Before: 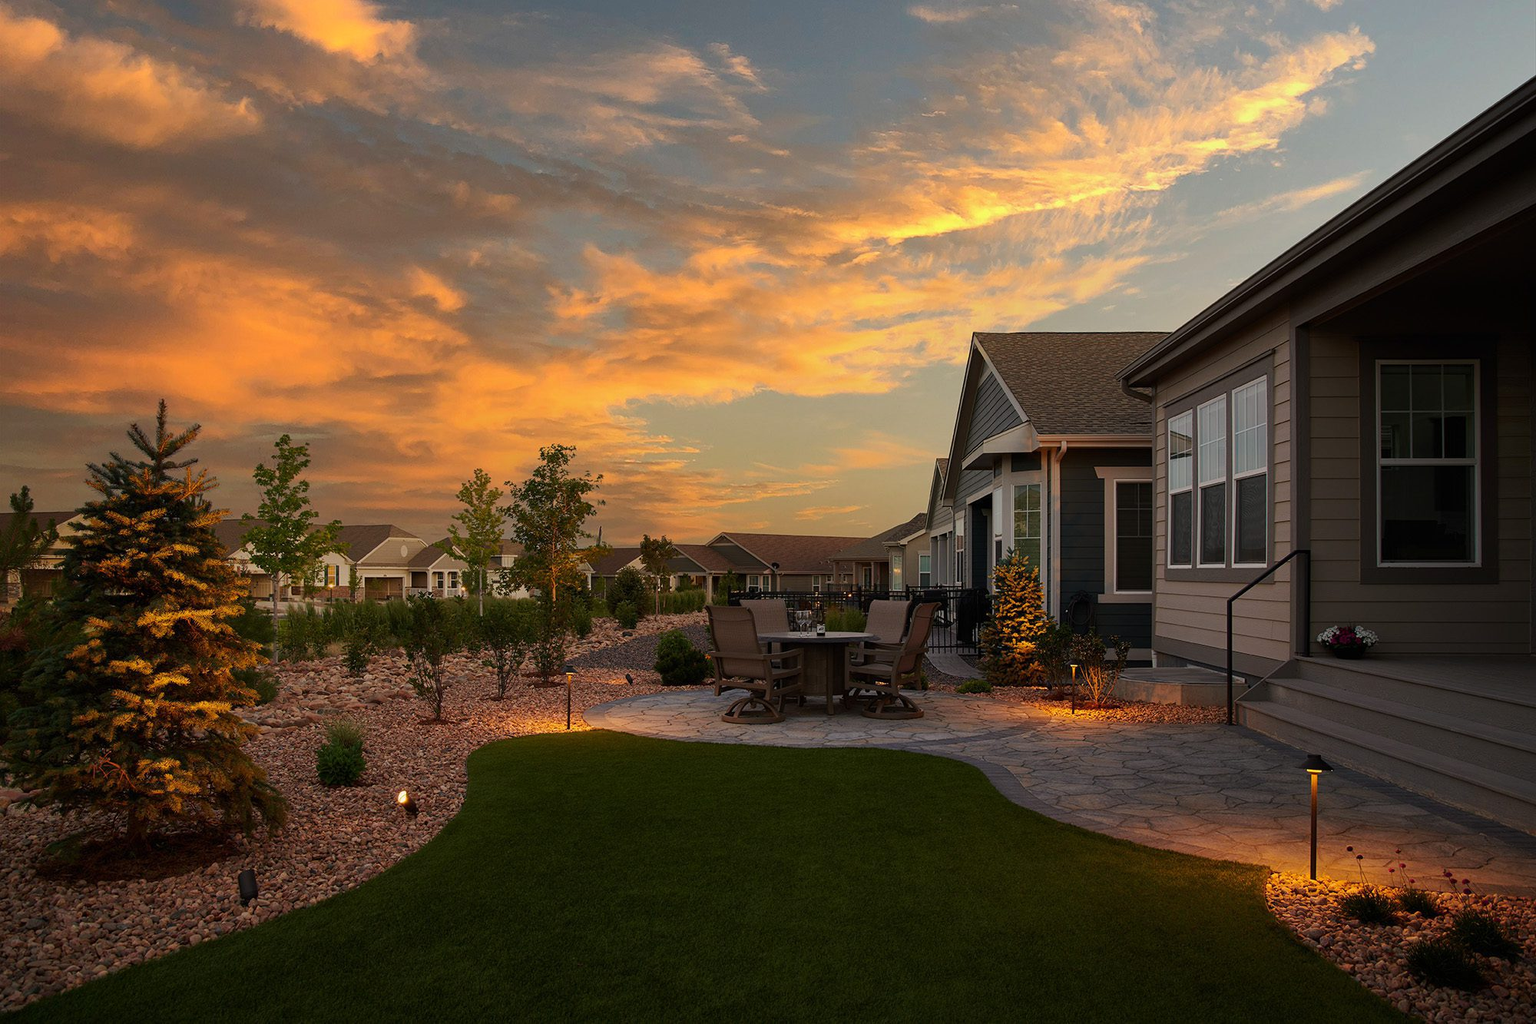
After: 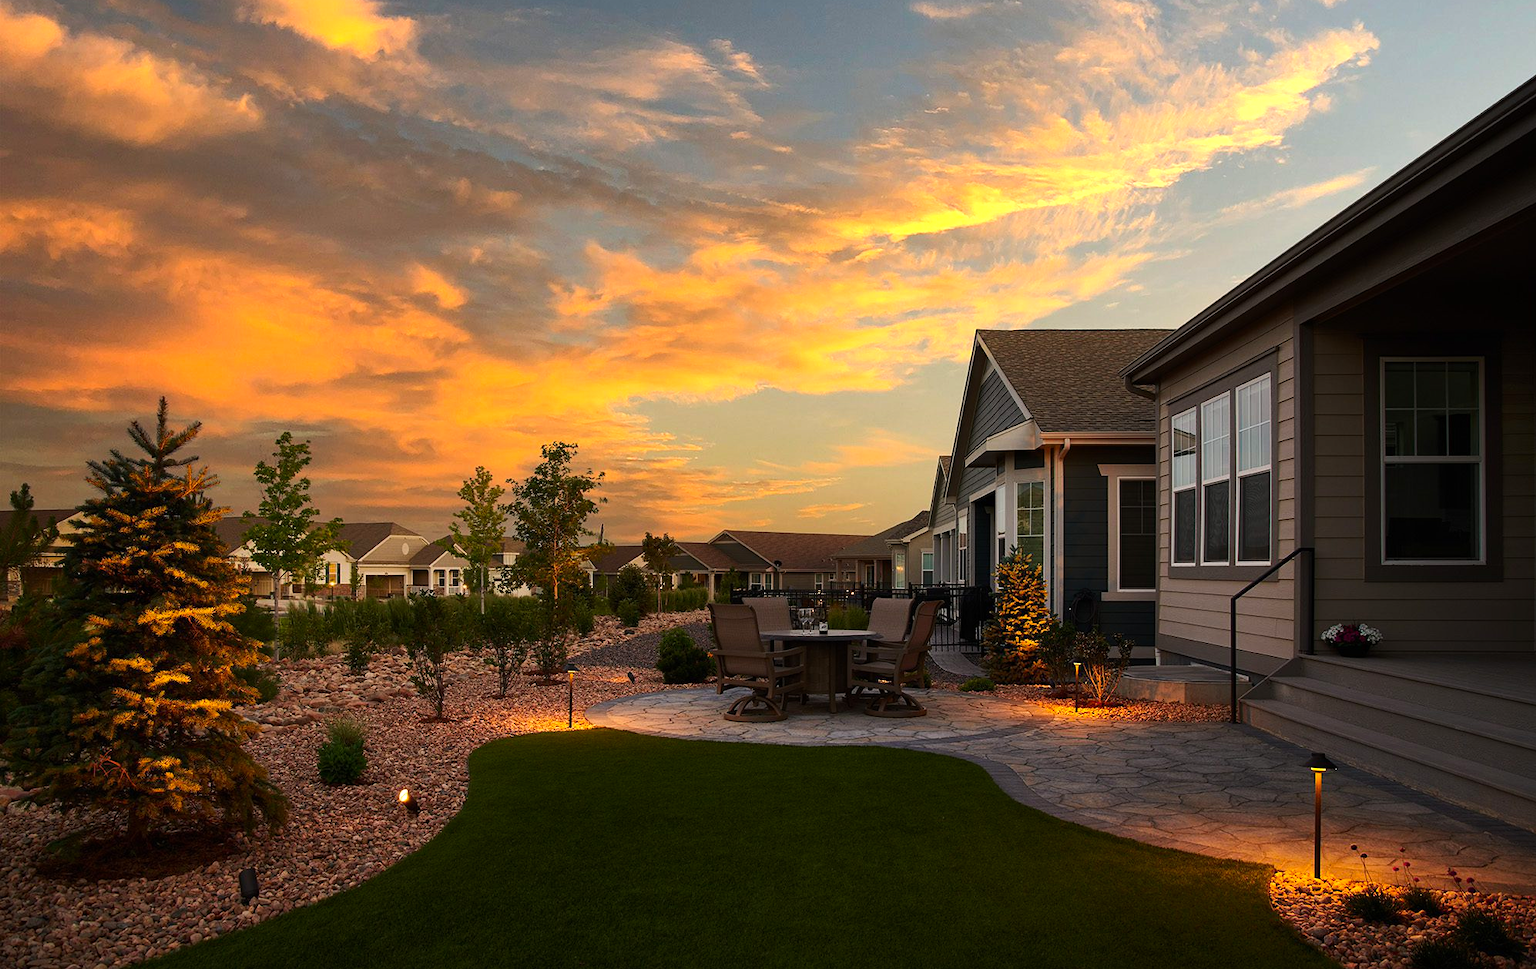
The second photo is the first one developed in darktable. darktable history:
exposure: exposure 0.178 EV, compensate exposure bias true, compensate highlight preservation false
crop: top 0.448%, right 0.264%, bottom 5.045%
contrast brightness saturation: contrast 0.04, saturation 0.16
tone equalizer: -8 EV -0.417 EV, -7 EV -0.389 EV, -6 EV -0.333 EV, -5 EV -0.222 EV, -3 EV 0.222 EV, -2 EV 0.333 EV, -1 EV 0.389 EV, +0 EV 0.417 EV, edges refinement/feathering 500, mask exposure compensation -1.57 EV, preserve details no
